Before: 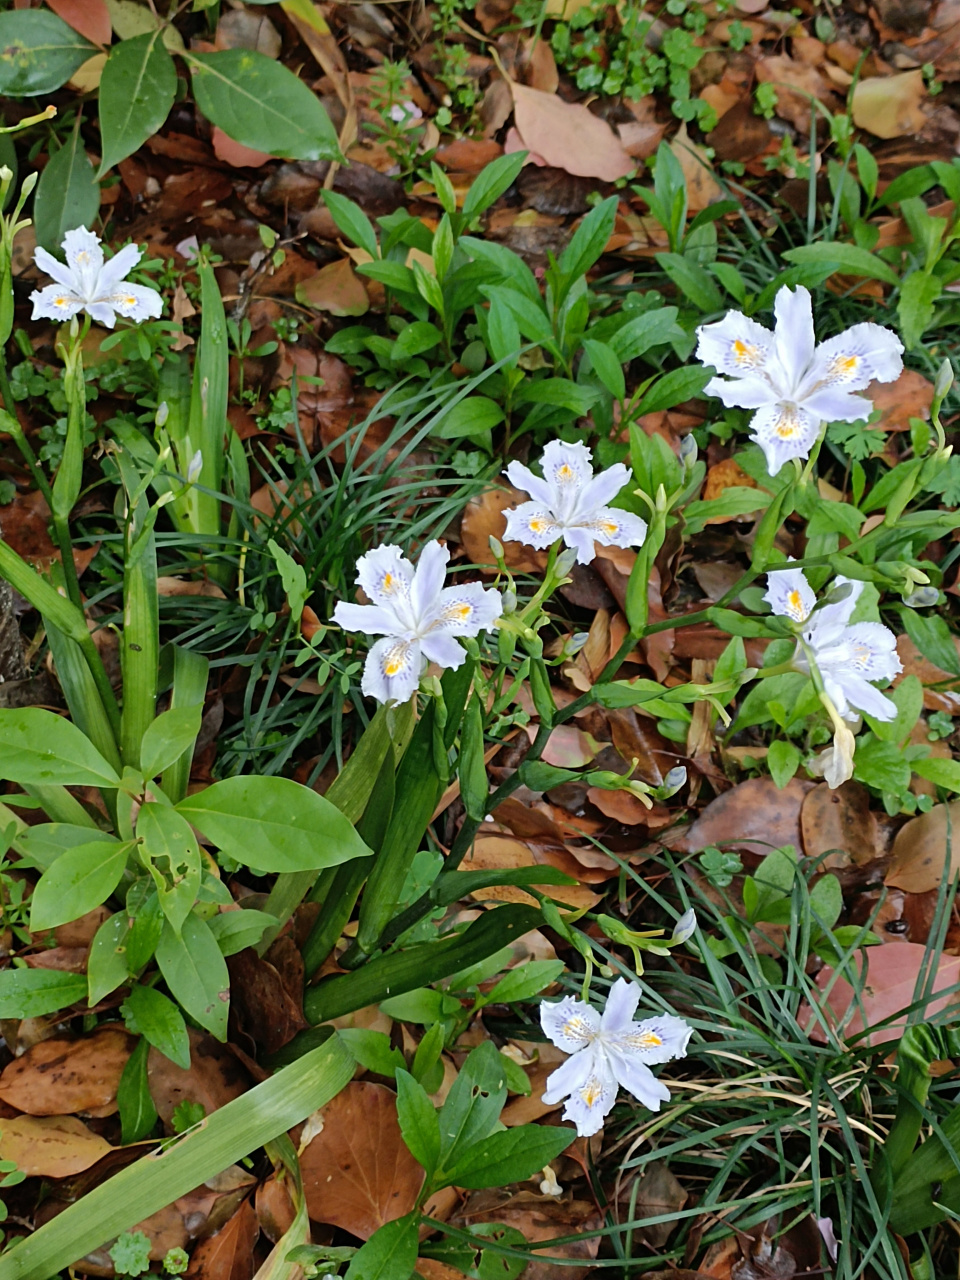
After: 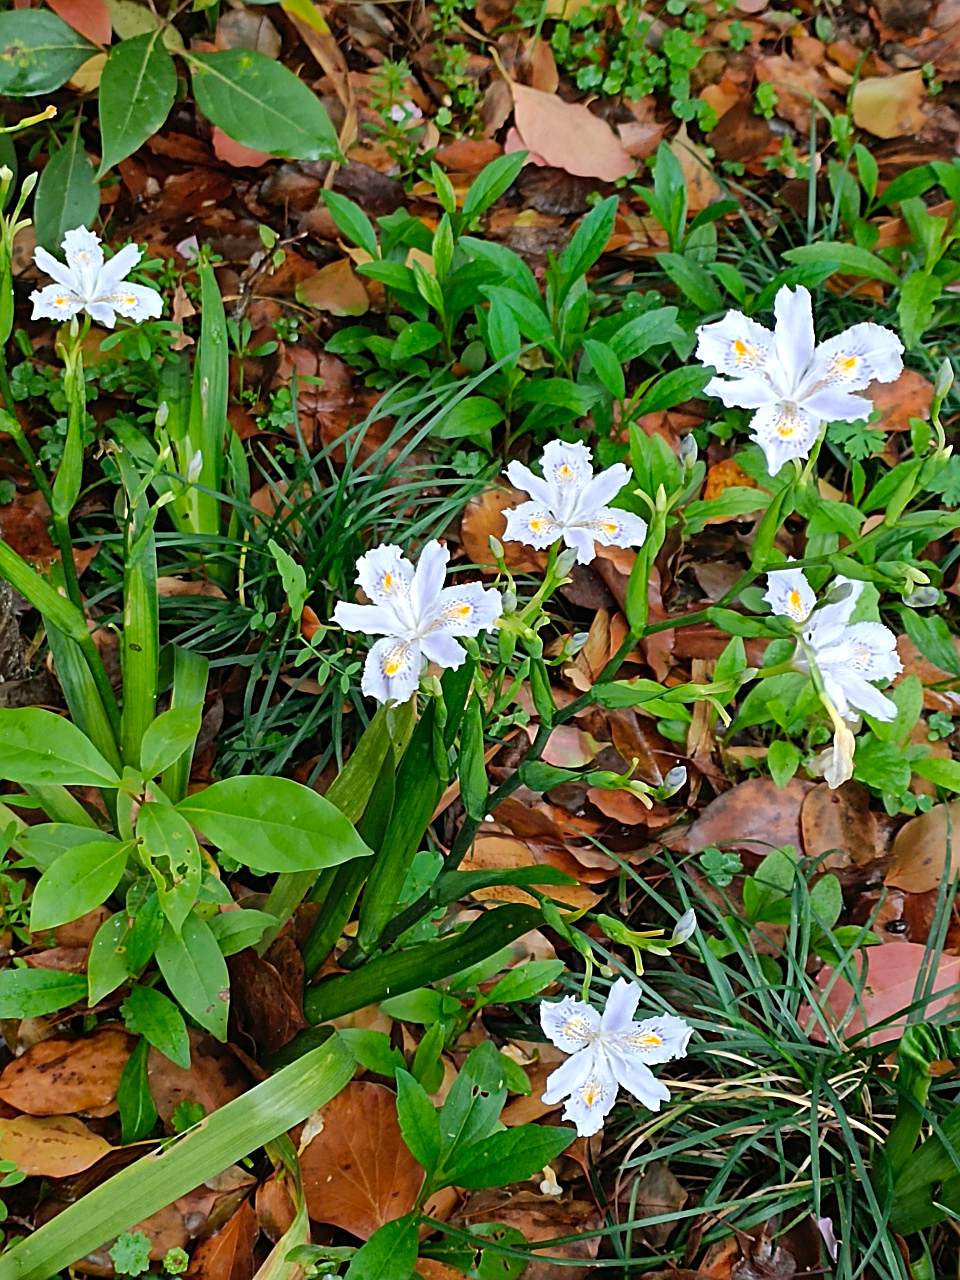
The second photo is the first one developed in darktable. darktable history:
exposure: exposure 0.154 EV, compensate highlight preservation false
sharpen: on, module defaults
